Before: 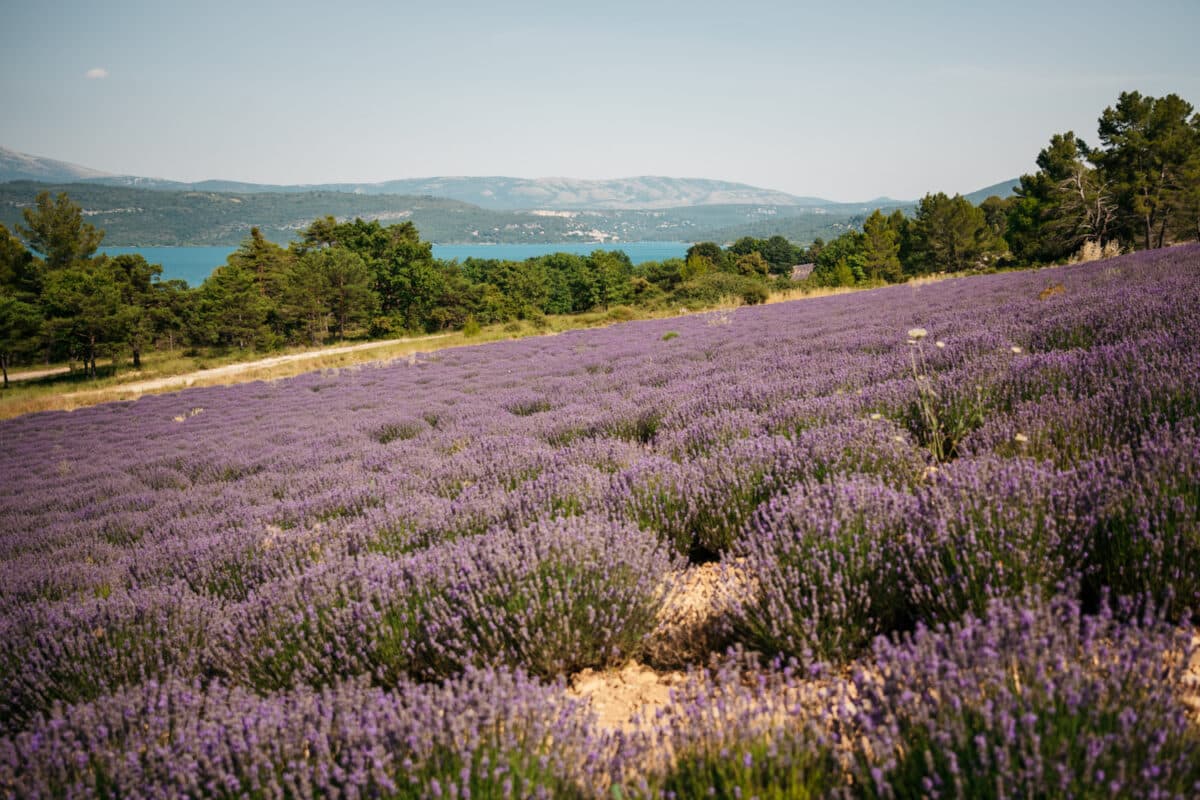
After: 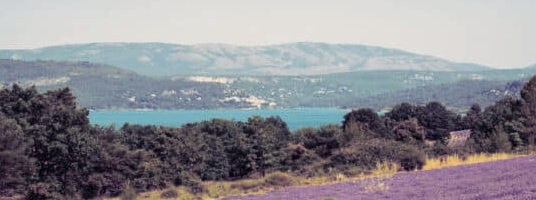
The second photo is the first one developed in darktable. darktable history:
split-toning: shadows › hue 255.6°, shadows › saturation 0.66, highlights › hue 43.2°, highlights › saturation 0.68, balance -50.1
crop: left 28.64%, top 16.832%, right 26.637%, bottom 58.055%
